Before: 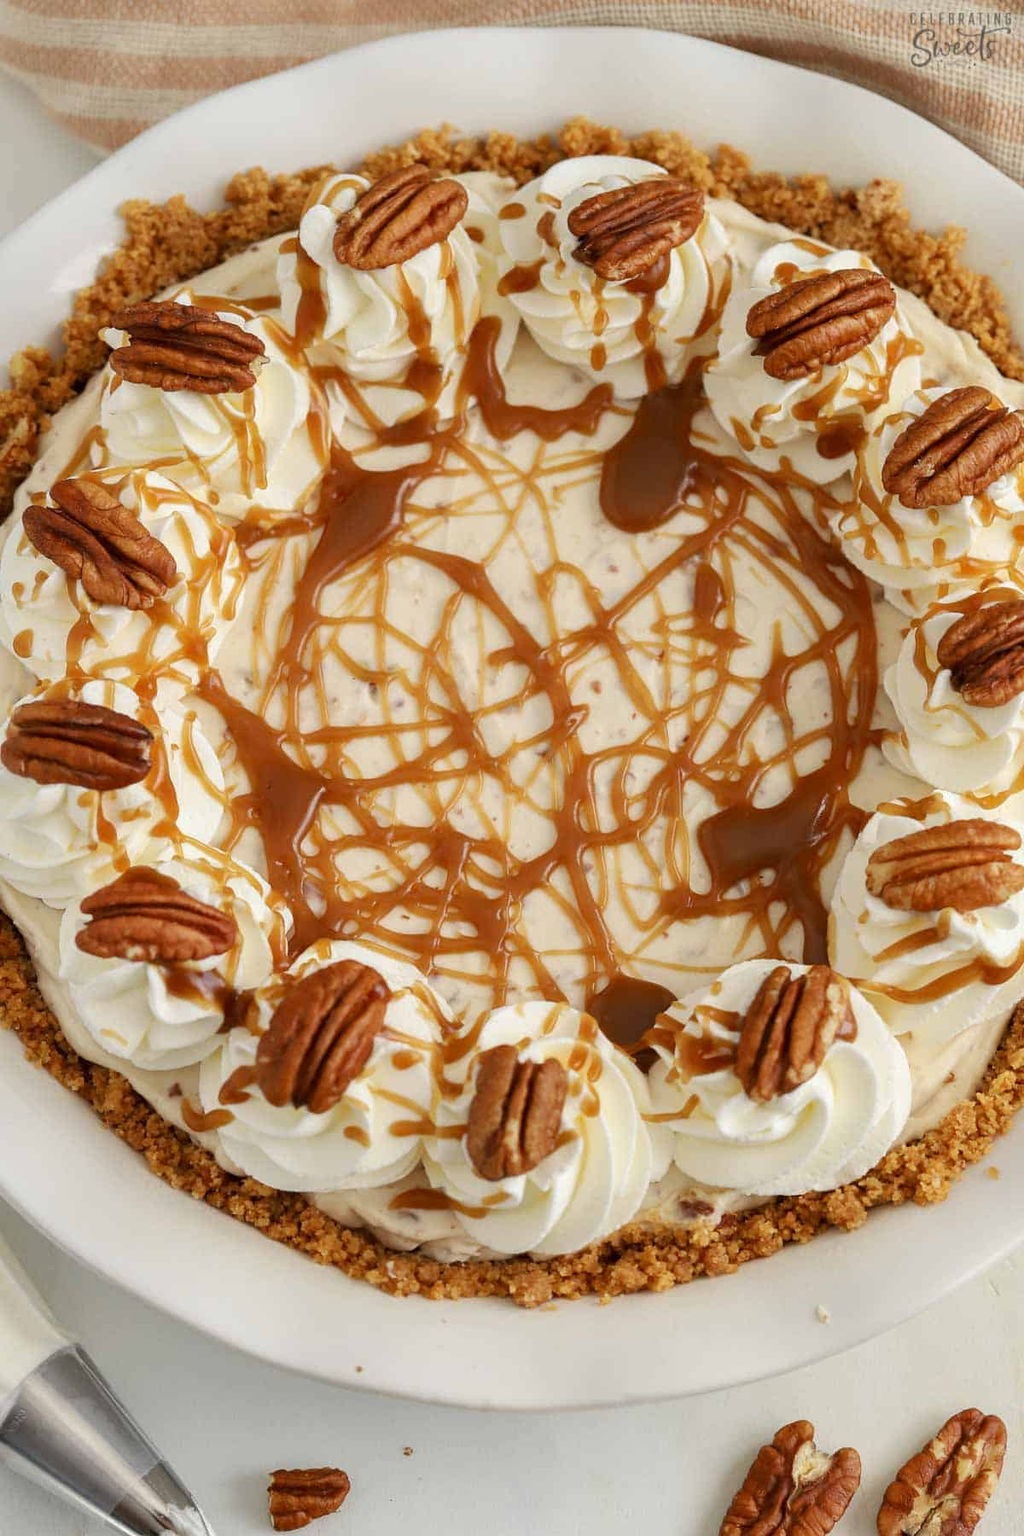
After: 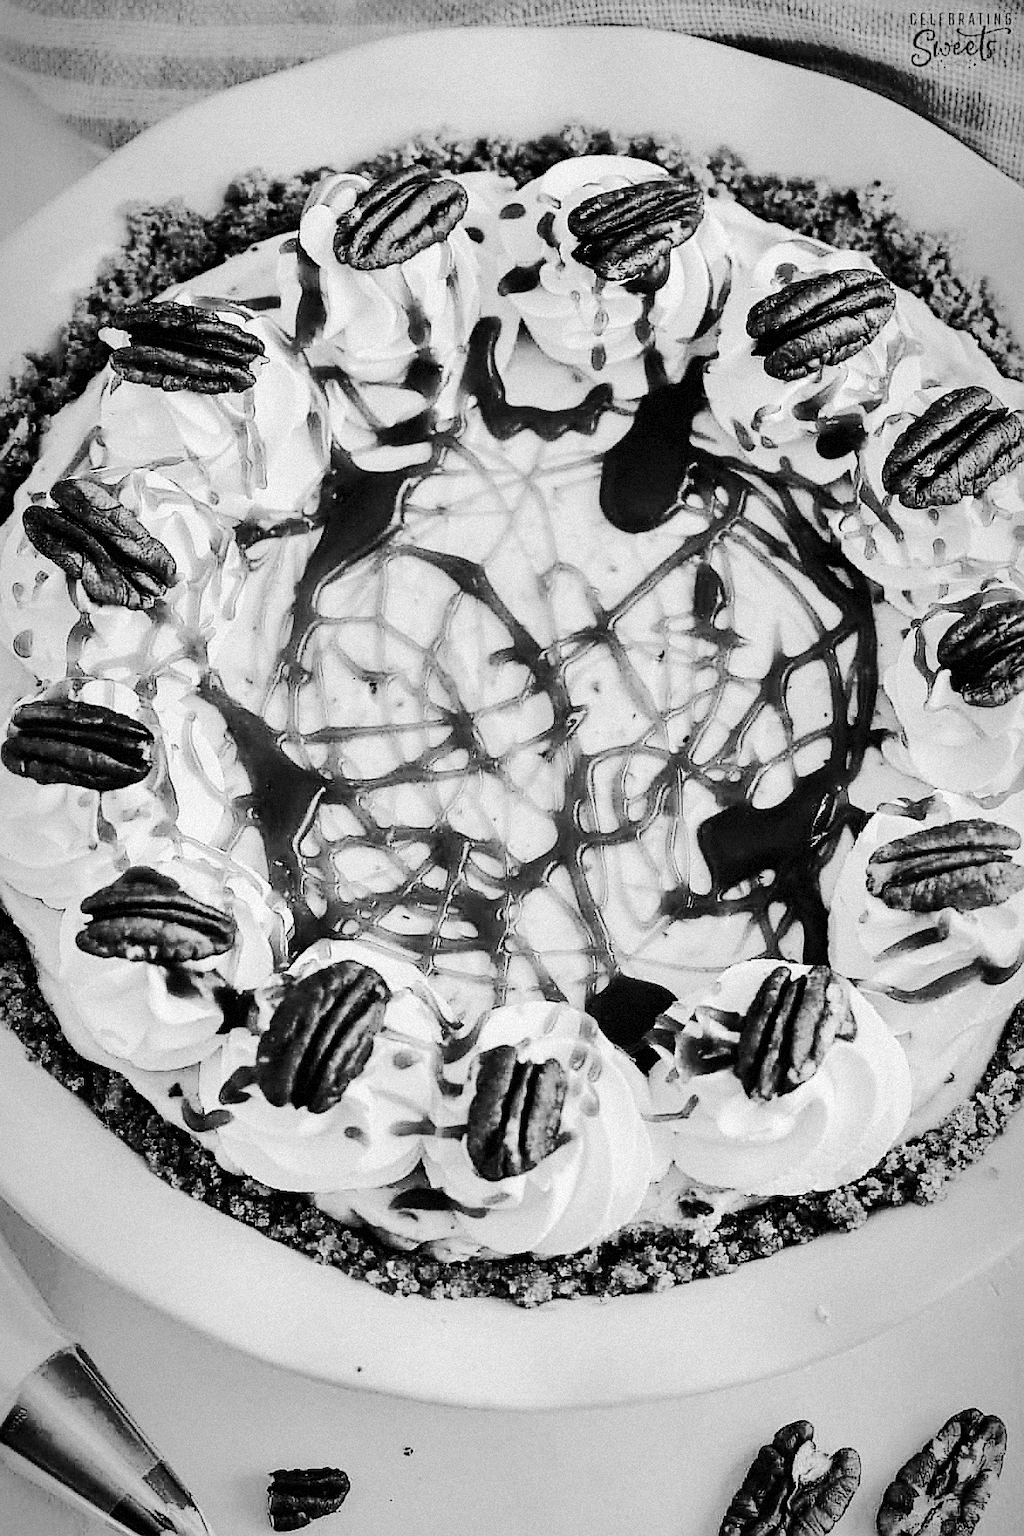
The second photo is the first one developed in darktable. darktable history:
contrast equalizer: y [[0.531, 0.548, 0.559, 0.557, 0.544, 0.527], [0.5 ×6], [0.5 ×6], [0 ×6], [0 ×6]]
exposure: exposure -0.36 EV, compensate highlight preservation false
grain: mid-tones bias 0%
shadows and highlights: shadows 25, highlights -48, soften with gaussian
sharpen: radius 1.4, amount 1.25, threshold 0.7
monochrome: on, module defaults
color correction: highlights a* -0.482, highlights b* 0.161, shadows a* 4.66, shadows b* 20.72
tone curve: curves: ch0 [(0, 0) (0.086, 0.006) (0.148, 0.021) (0.245, 0.105) (0.374, 0.401) (0.444, 0.631) (0.778, 0.915) (1, 1)], color space Lab, linked channels, preserve colors none
vignetting: fall-off radius 60%, automatic ratio true
